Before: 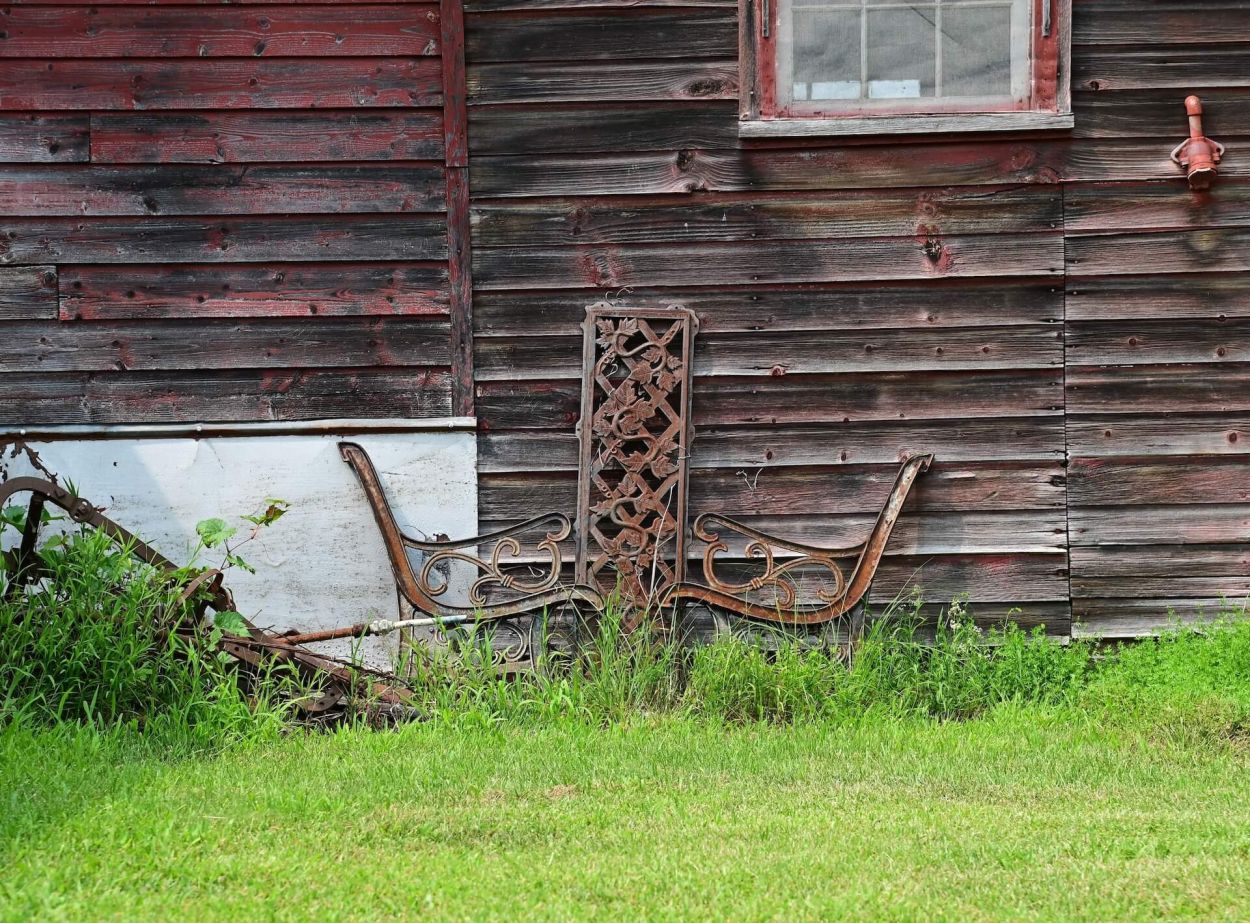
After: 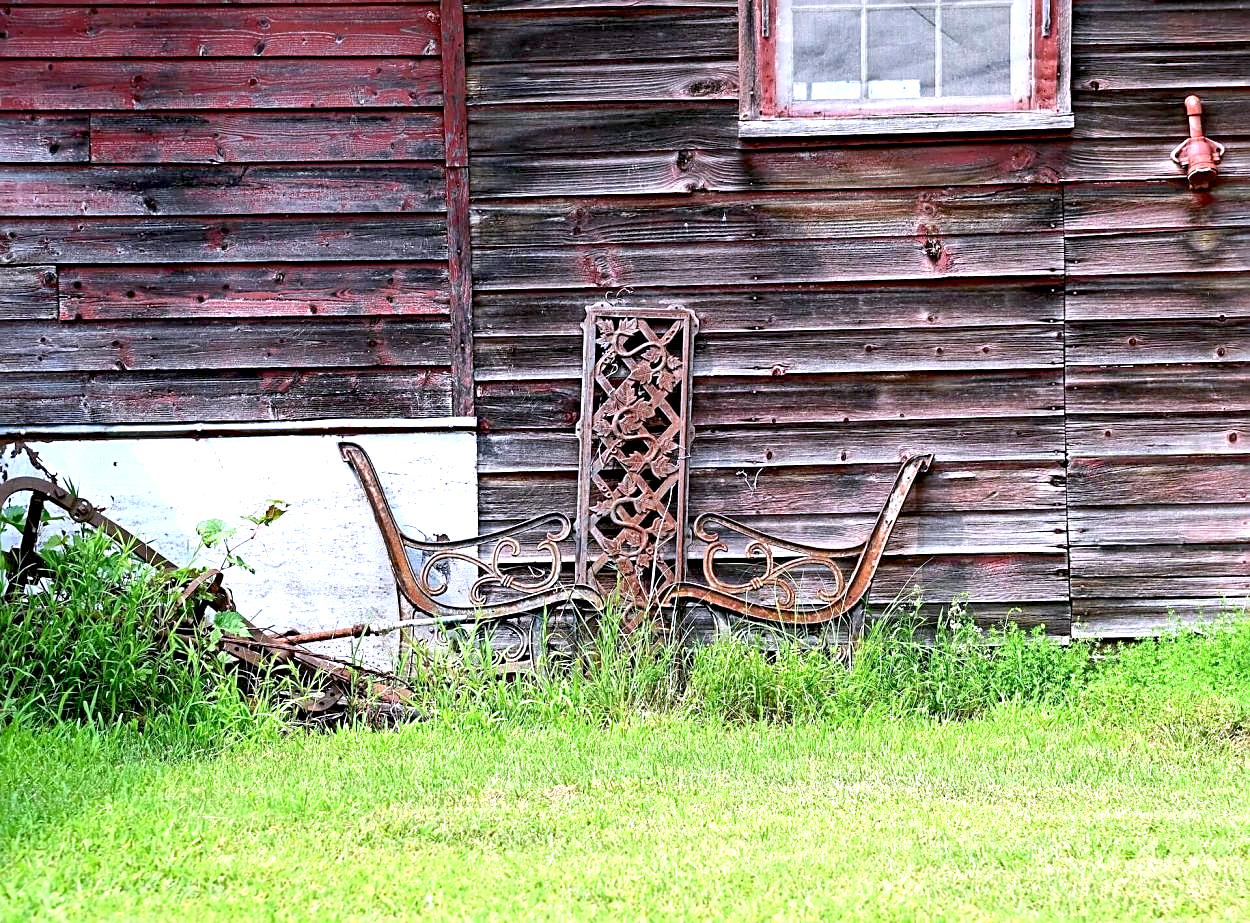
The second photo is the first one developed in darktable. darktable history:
exposure: black level correction 0.01, exposure 1 EV, compensate highlight preservation false
sharpen: on, module defaults
color calibration: illuminant custom, x 0.363, y 0.384, temperature 4522.14 K, saturation algorithm version 1 (2020)
